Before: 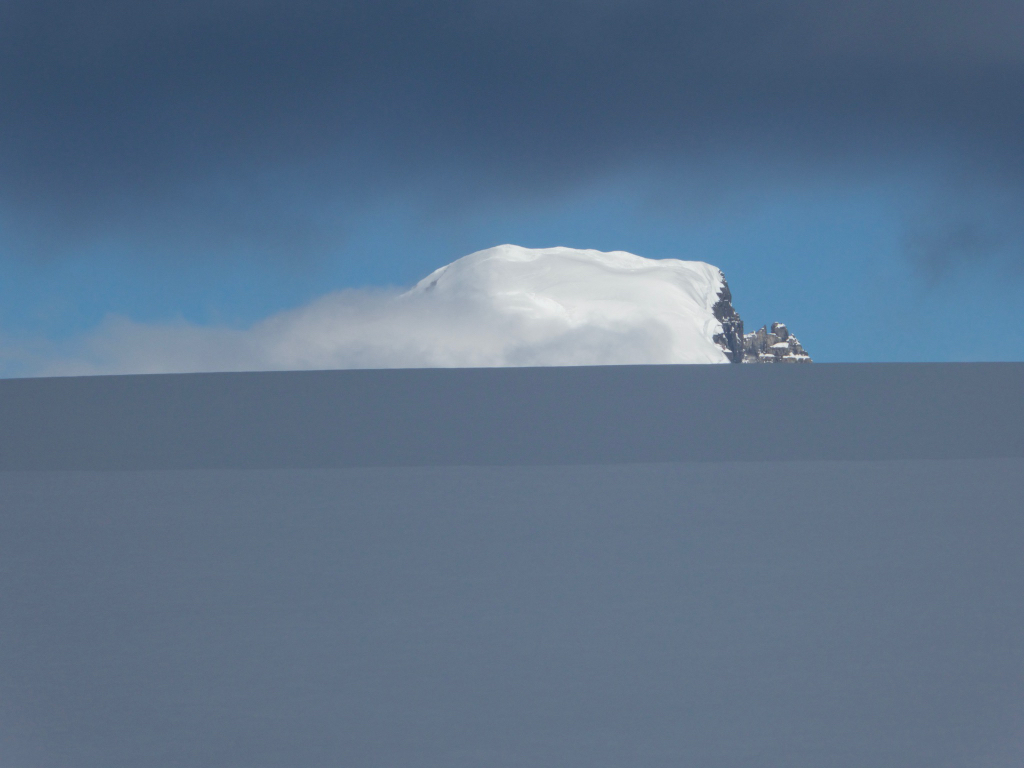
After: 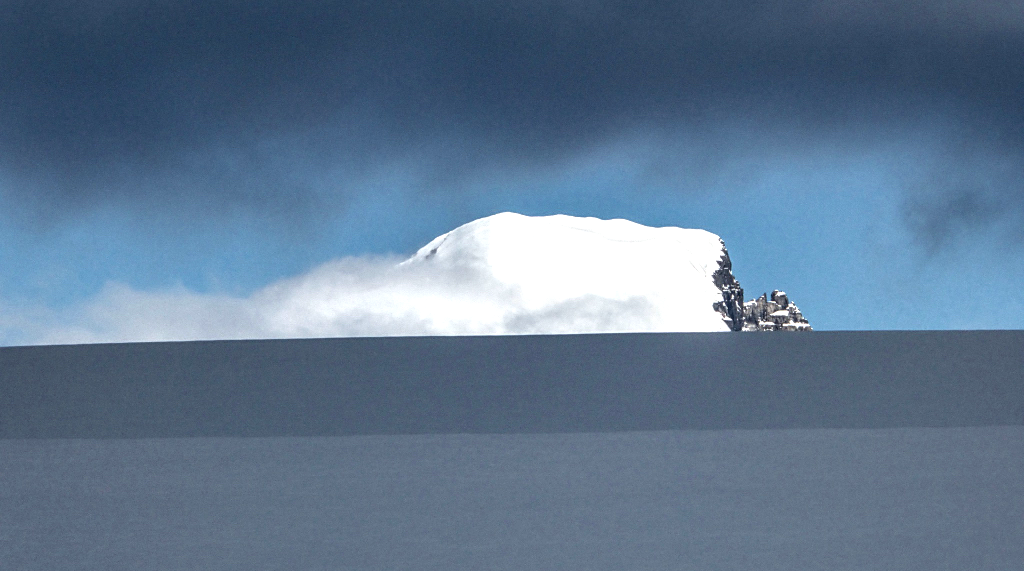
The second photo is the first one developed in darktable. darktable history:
contrast equalizer: octaves 7, y [[0.6 ×6], [0.55 ×6], [0 ×6], [0 ×6], [0 ×6]]
sharpen: radius 1.891, amount 0.396, threshold 1.327
crop: top 4.223%, bottom 21.366%
local contrast: highlights 21%, detail 198%
